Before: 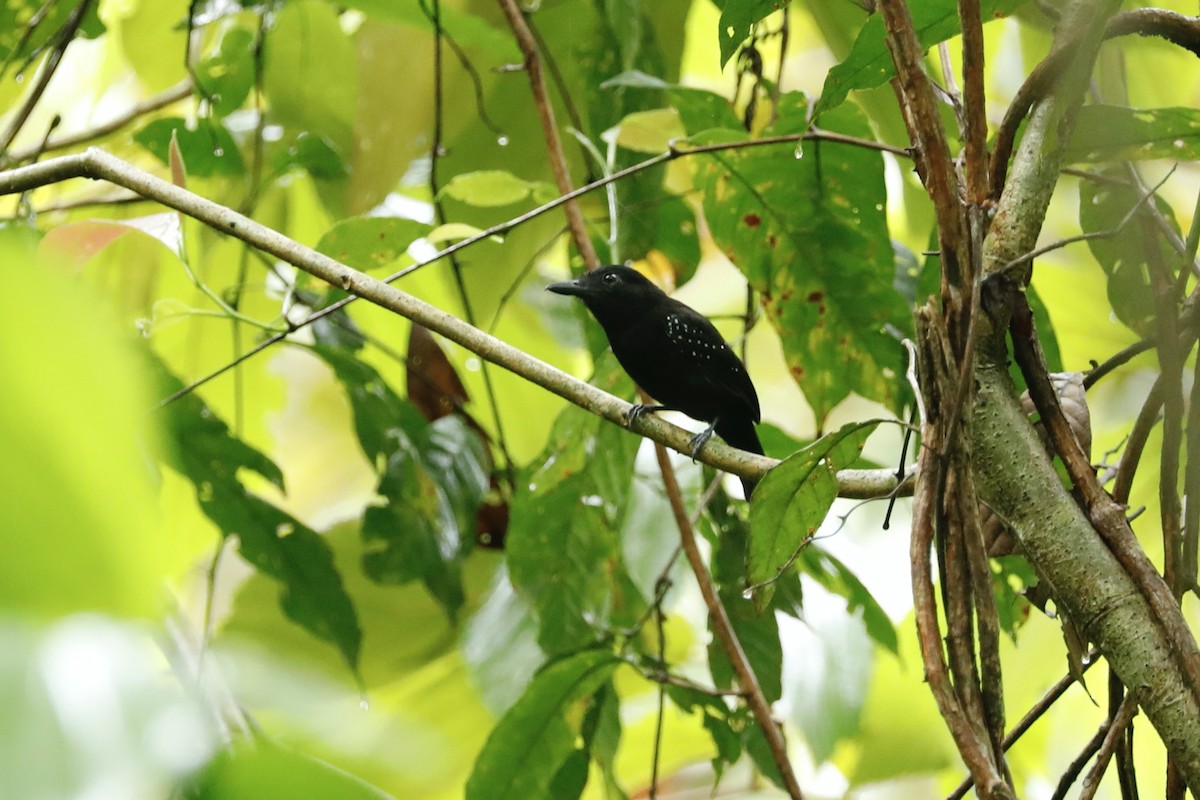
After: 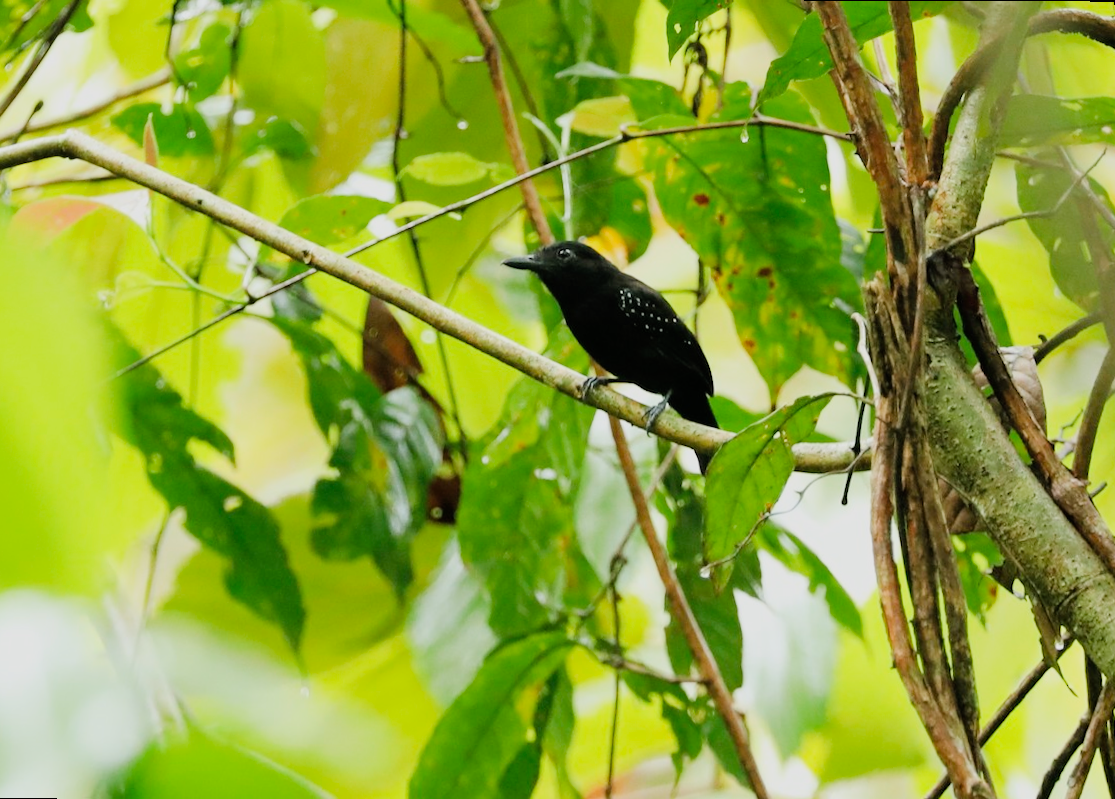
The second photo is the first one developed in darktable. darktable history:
exposure: exposure 0.64 EV, compensate highlight preservation false
filmic rgb: black relative exposure -7.32 EV, white relative exposure 5.09 EV, hardness 3.2
rotate and perspective: rotation 0.215°, lens shift (vertical) -0.139, crop left 0.069, crop right 0.939, crop top 0.002, crop bottom 0.996
